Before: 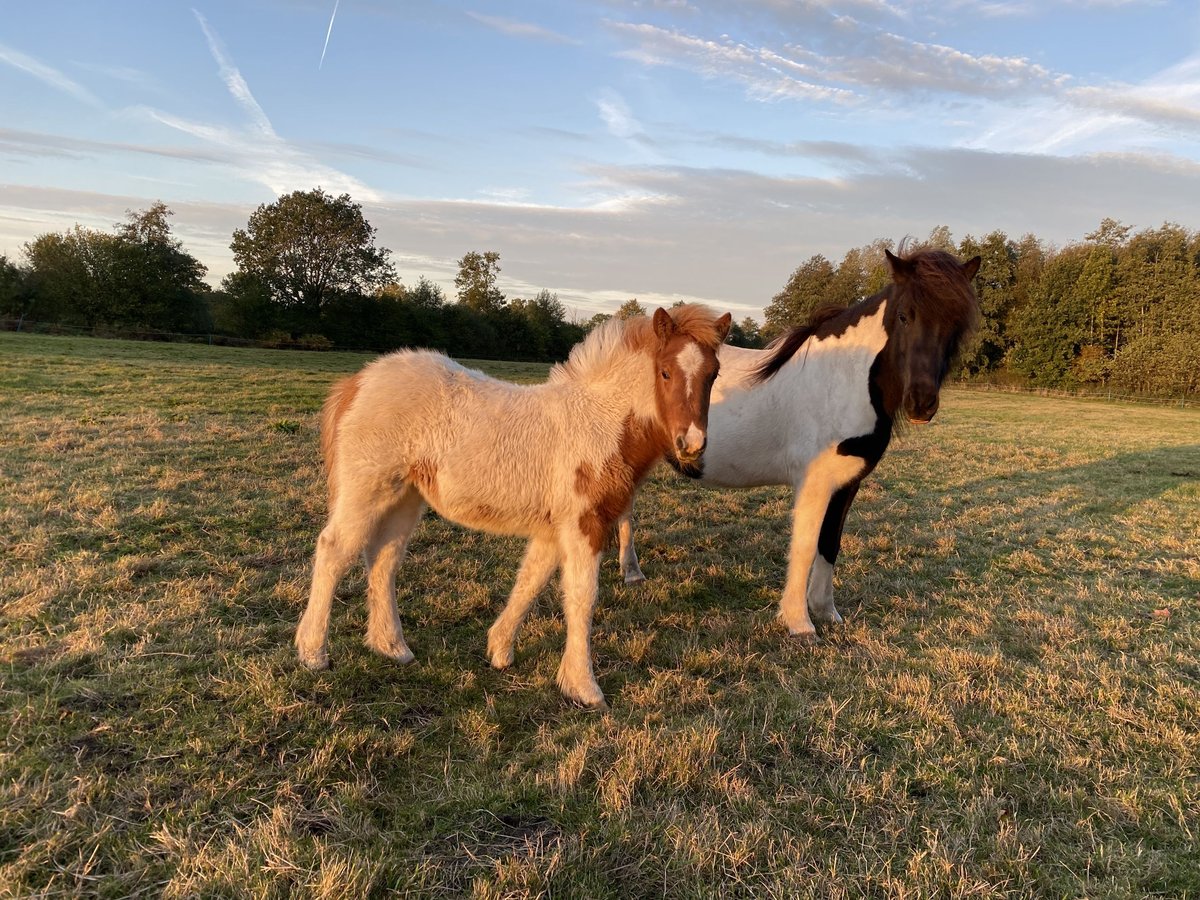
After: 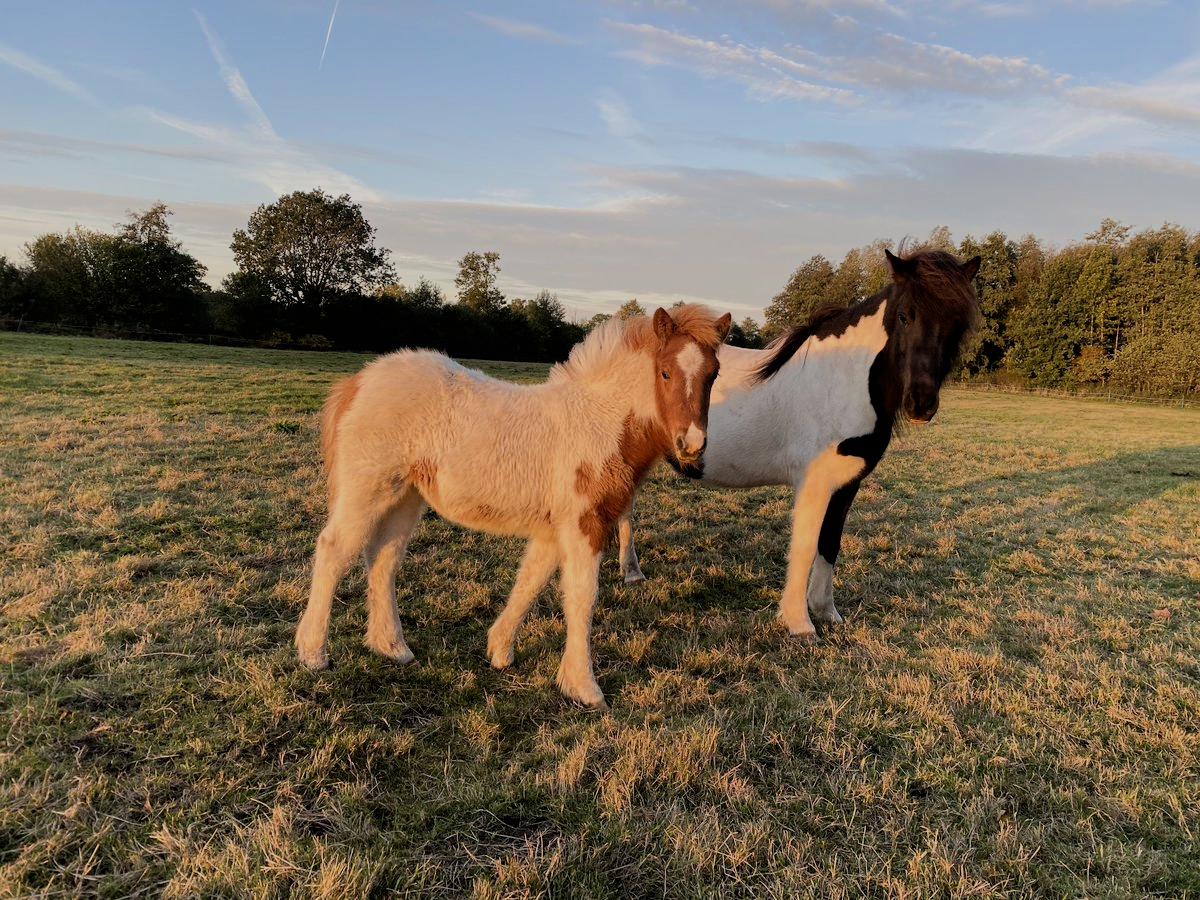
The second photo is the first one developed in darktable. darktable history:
filmic rgb: black relative exposure -7.19 EV, white relative exposure 5.38 EV, hardness 3.03, color science v6 (2022)
